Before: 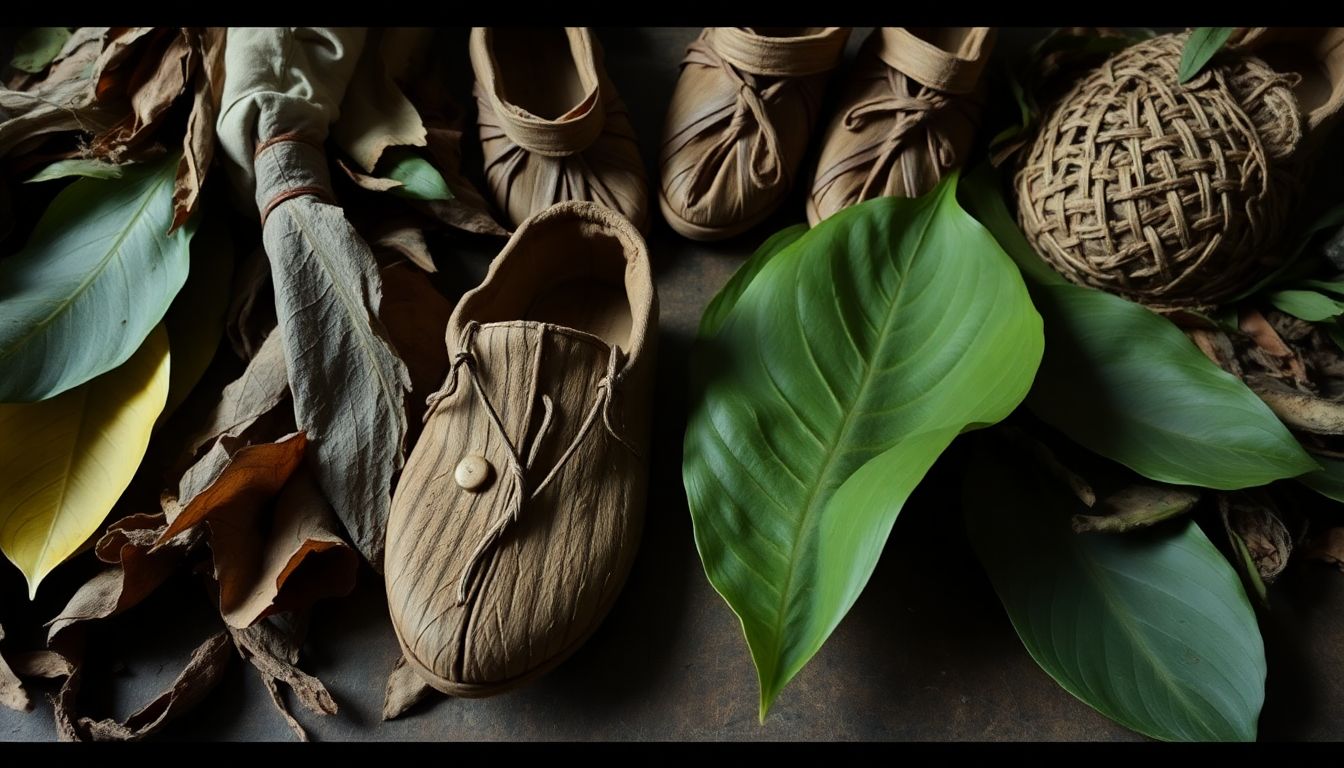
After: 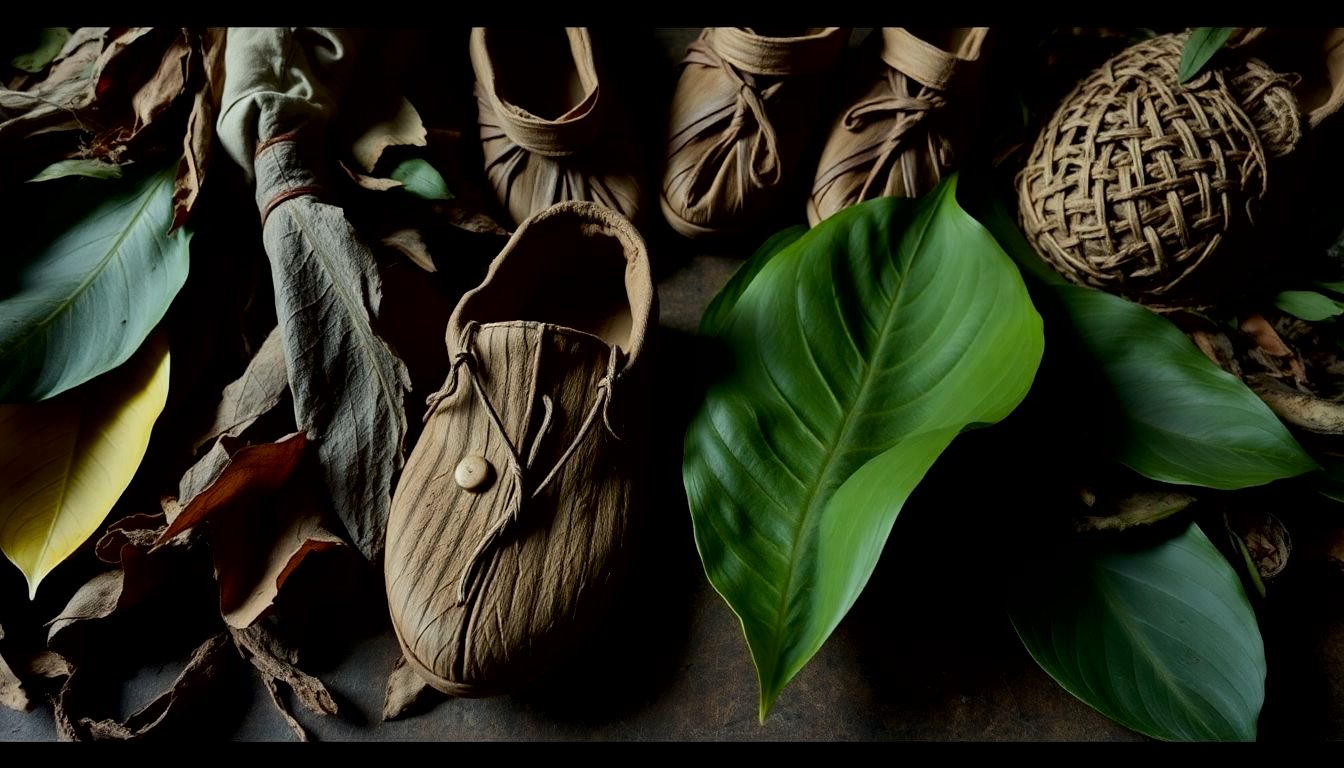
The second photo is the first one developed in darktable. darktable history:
tone equalizer: -8 EV -0.417 EV, -7 EV -0.389 EV, -6 EV -0.333 EV, -5 EV -0.222 EV, -3 EV 0.222 EV, -2 EV 0.333 EV, -1 EV 0.389 EV, +0 EV 0.417 EV, edges refinement/feathering 500, mask exposure compensation -1.57 EV, preserve details no
exposure: black level correction 0.011, exposure -0.478 EV, compensate highlight preservation false
contrast brightness saturation: saturation 0.1
